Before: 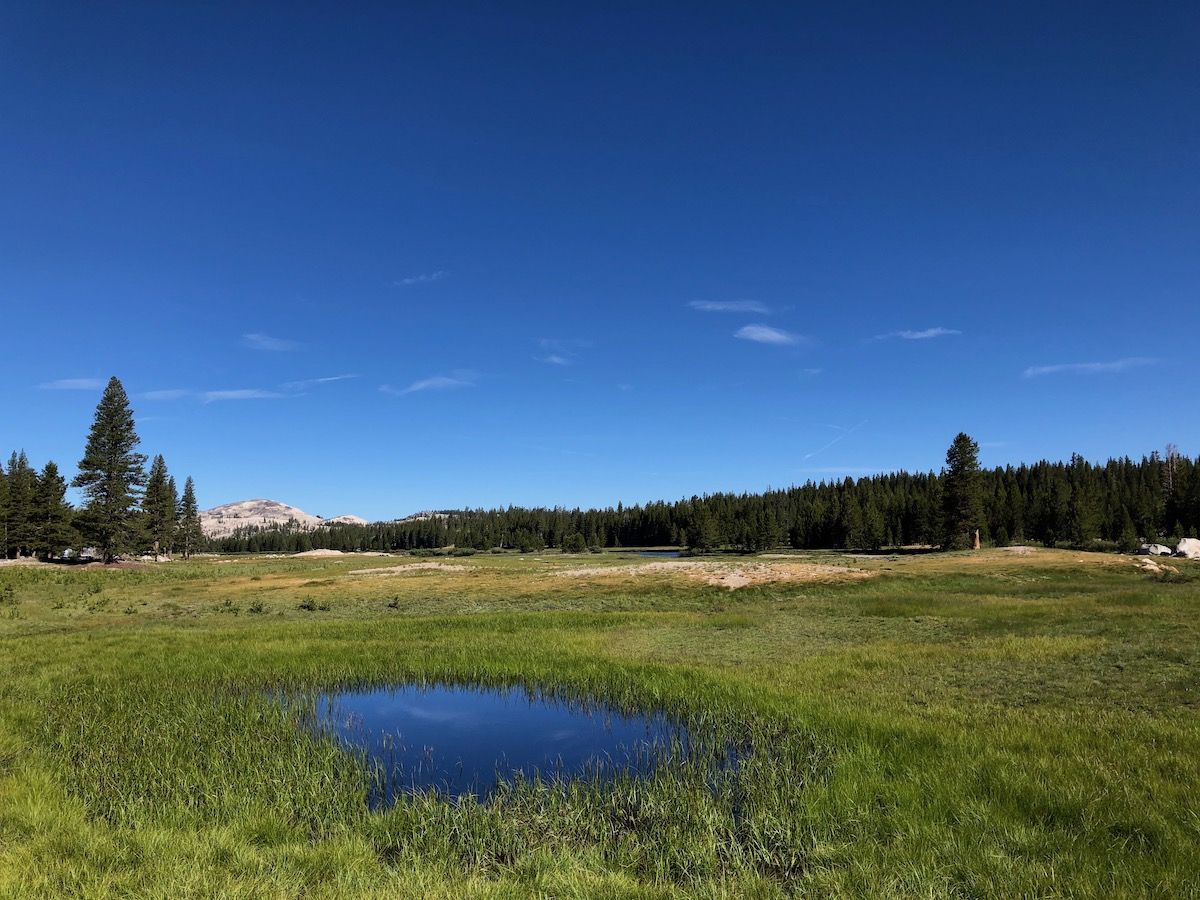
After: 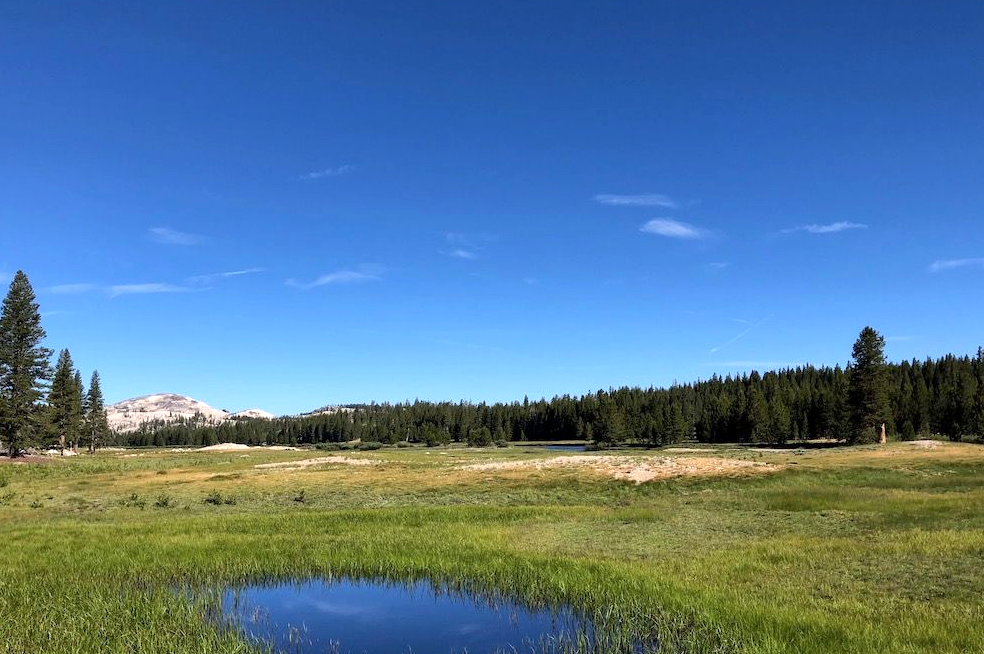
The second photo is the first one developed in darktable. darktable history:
crop: left 7.856%, top 11.836%, right 10.12%, bottom 15.387%
exposure: black level correction 0.001, exposure 0.5 EV, compensate exposure bias true, compensate highlight preservation false
